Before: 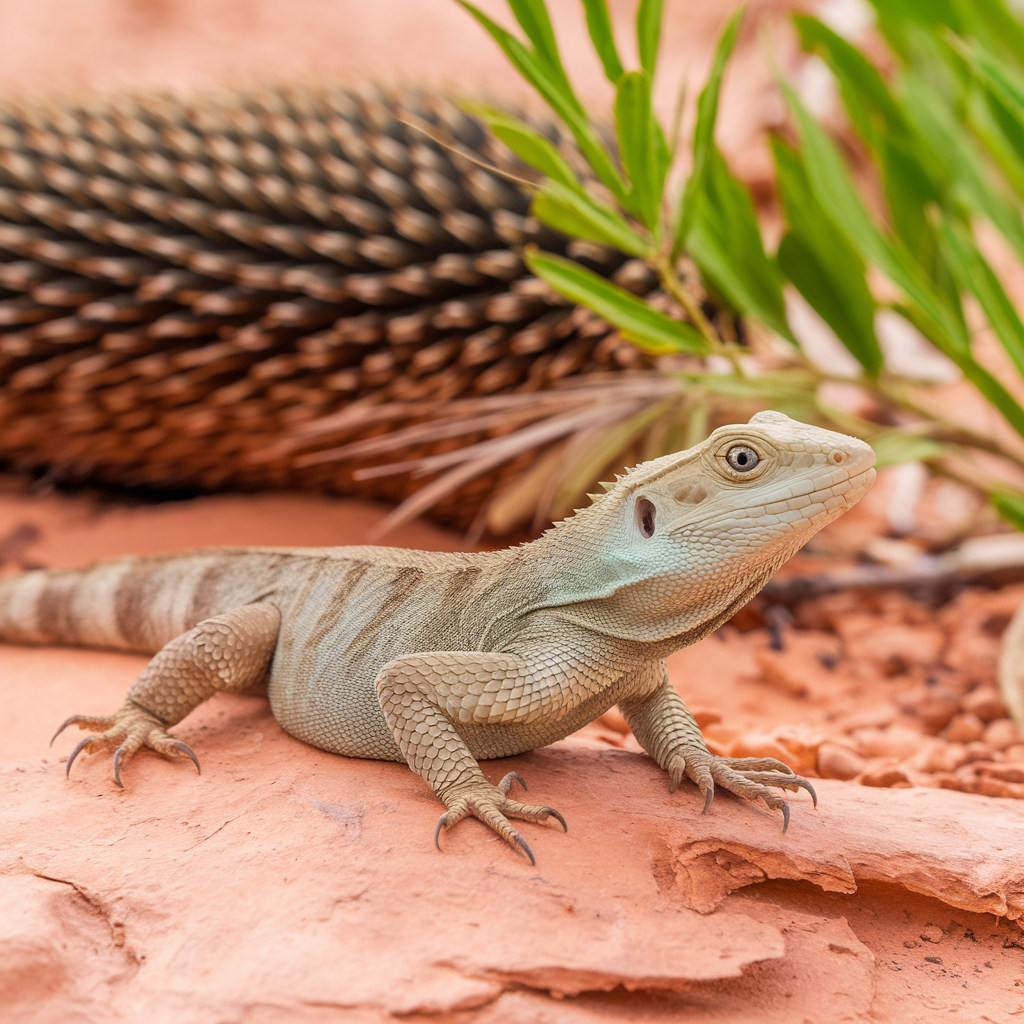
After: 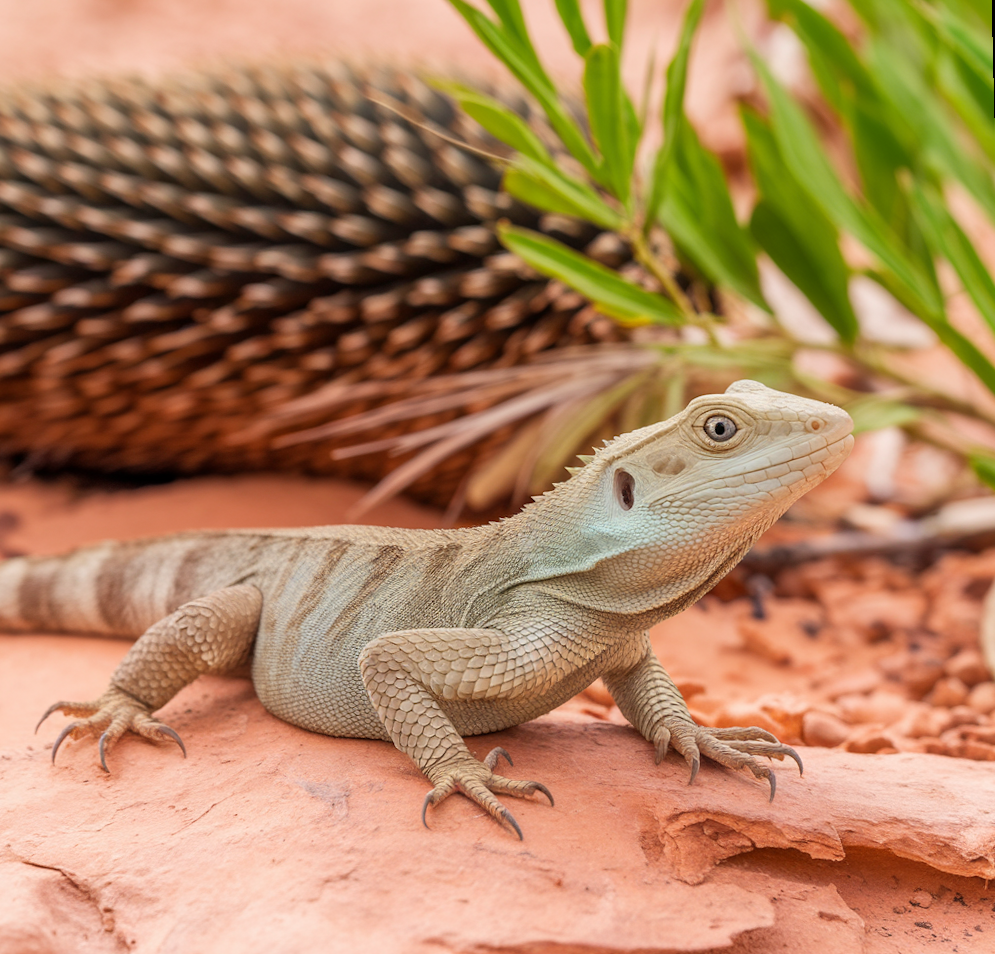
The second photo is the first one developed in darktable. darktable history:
rotate and perspective: rotation -1.42°, crop left 0.016, crop right 0.984, crop top 0.035, crop bottom 0.965
crop: left 1.743%, right 0.268%, bottom 2.011%
